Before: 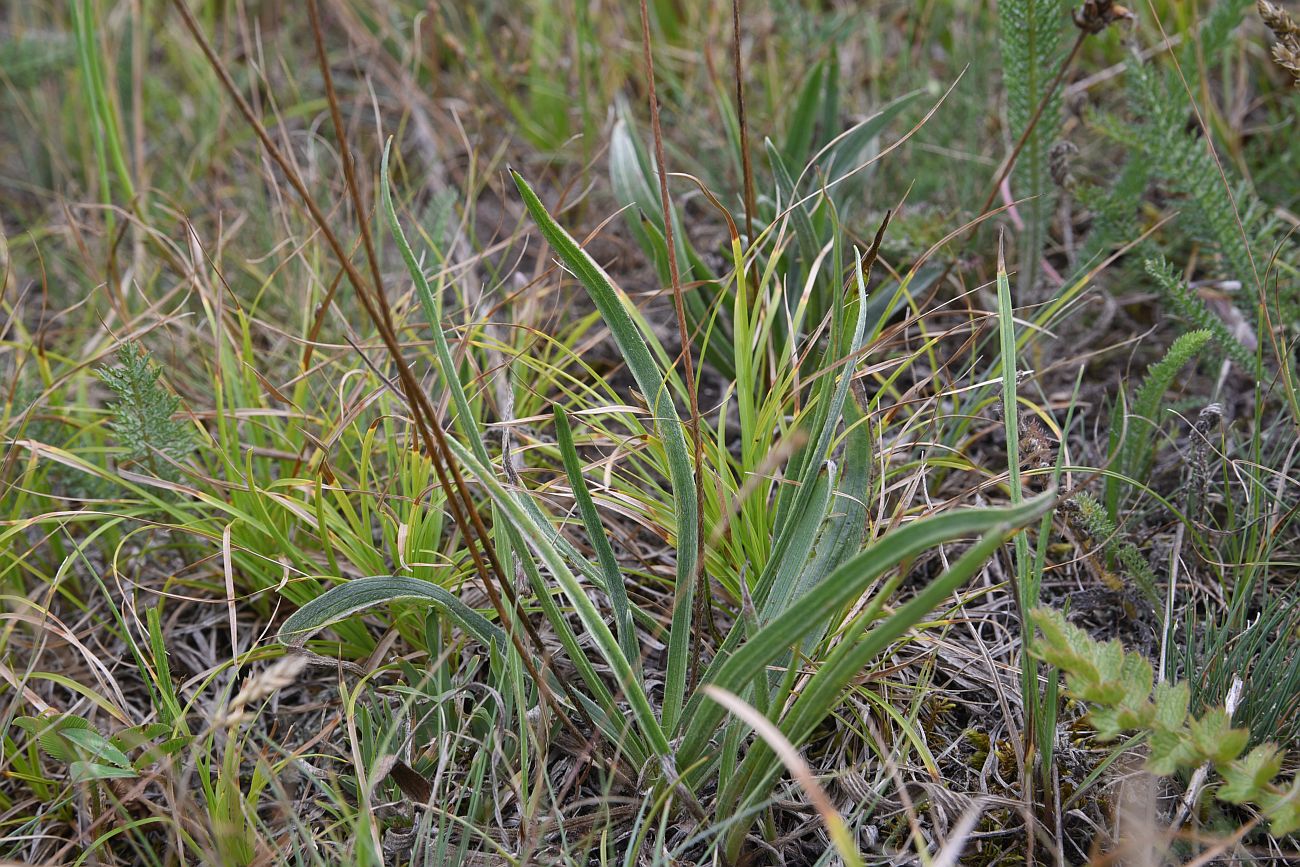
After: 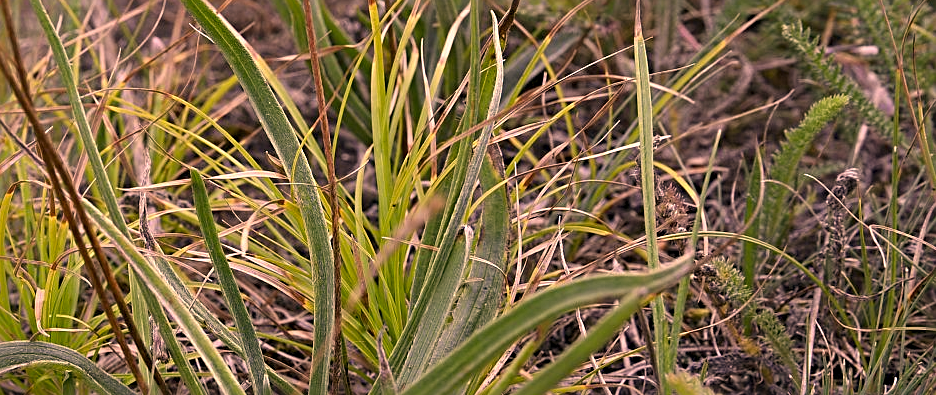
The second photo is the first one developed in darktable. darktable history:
sharpen: radius 3.971
crop and rotate: left 27.964%, top 27.124%, bottom 27.295%
color correction: highlights a* 22.62, highlights b* 21.46
